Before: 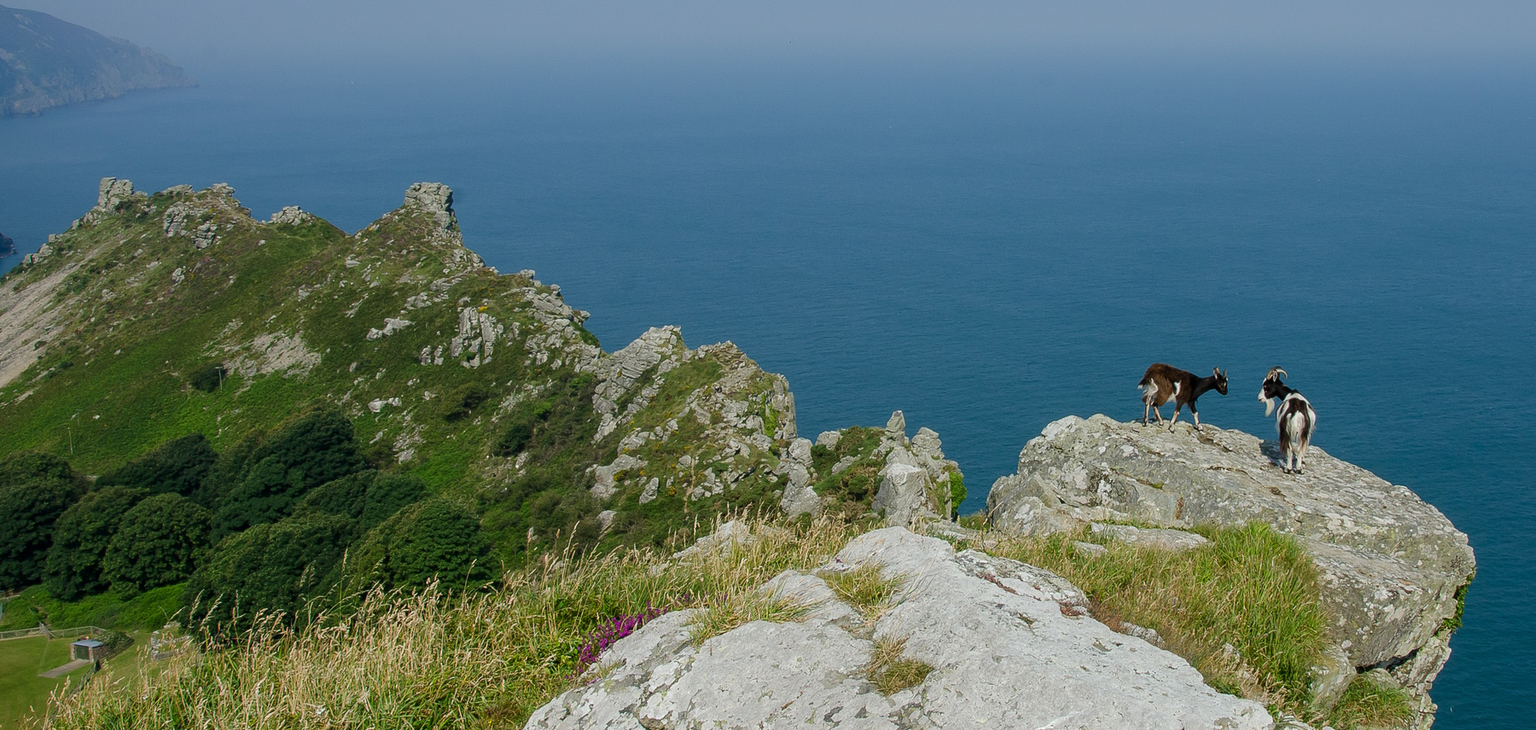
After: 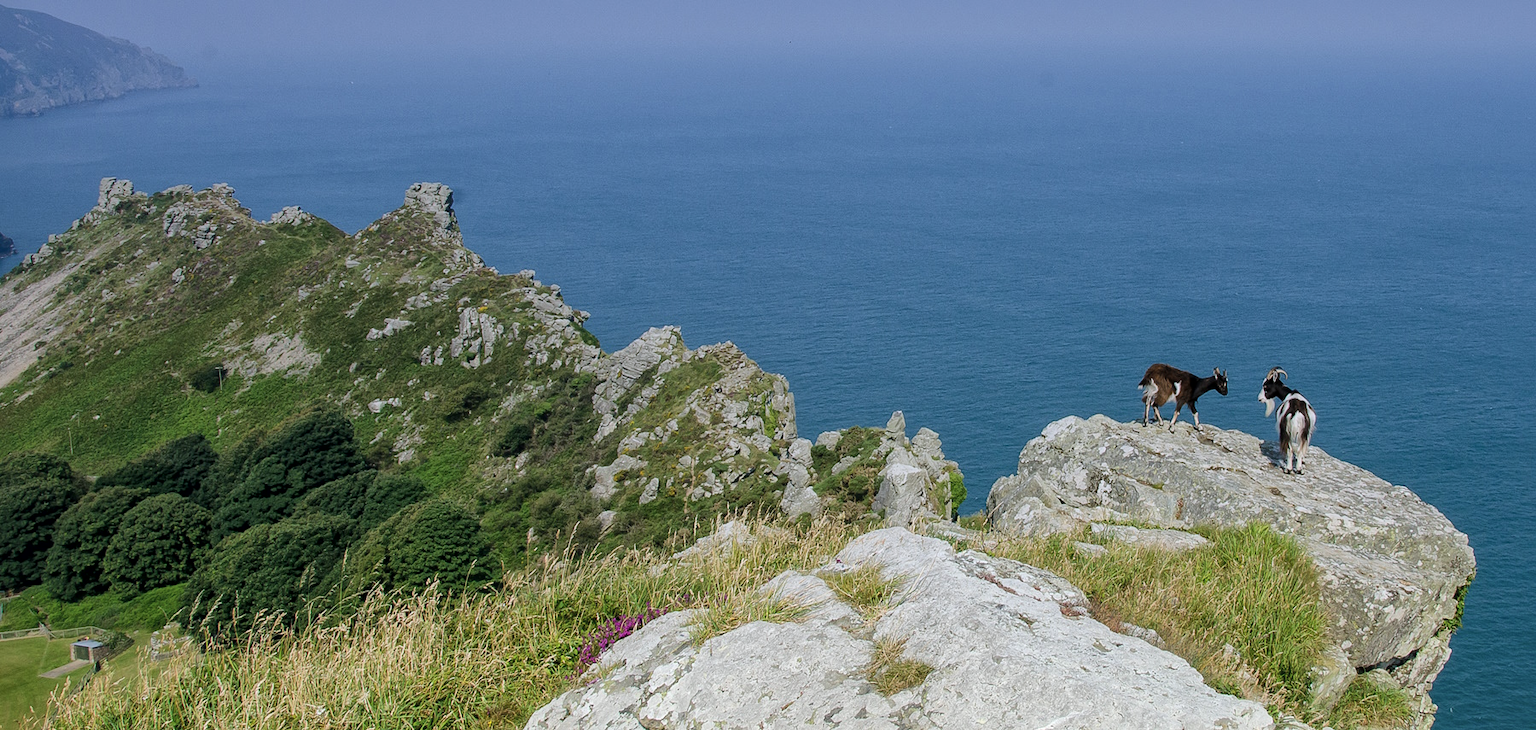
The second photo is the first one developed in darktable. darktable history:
graduated density: hue 238.83°, saturation 50%
global tonemap: drago (1, 100), detail 1
